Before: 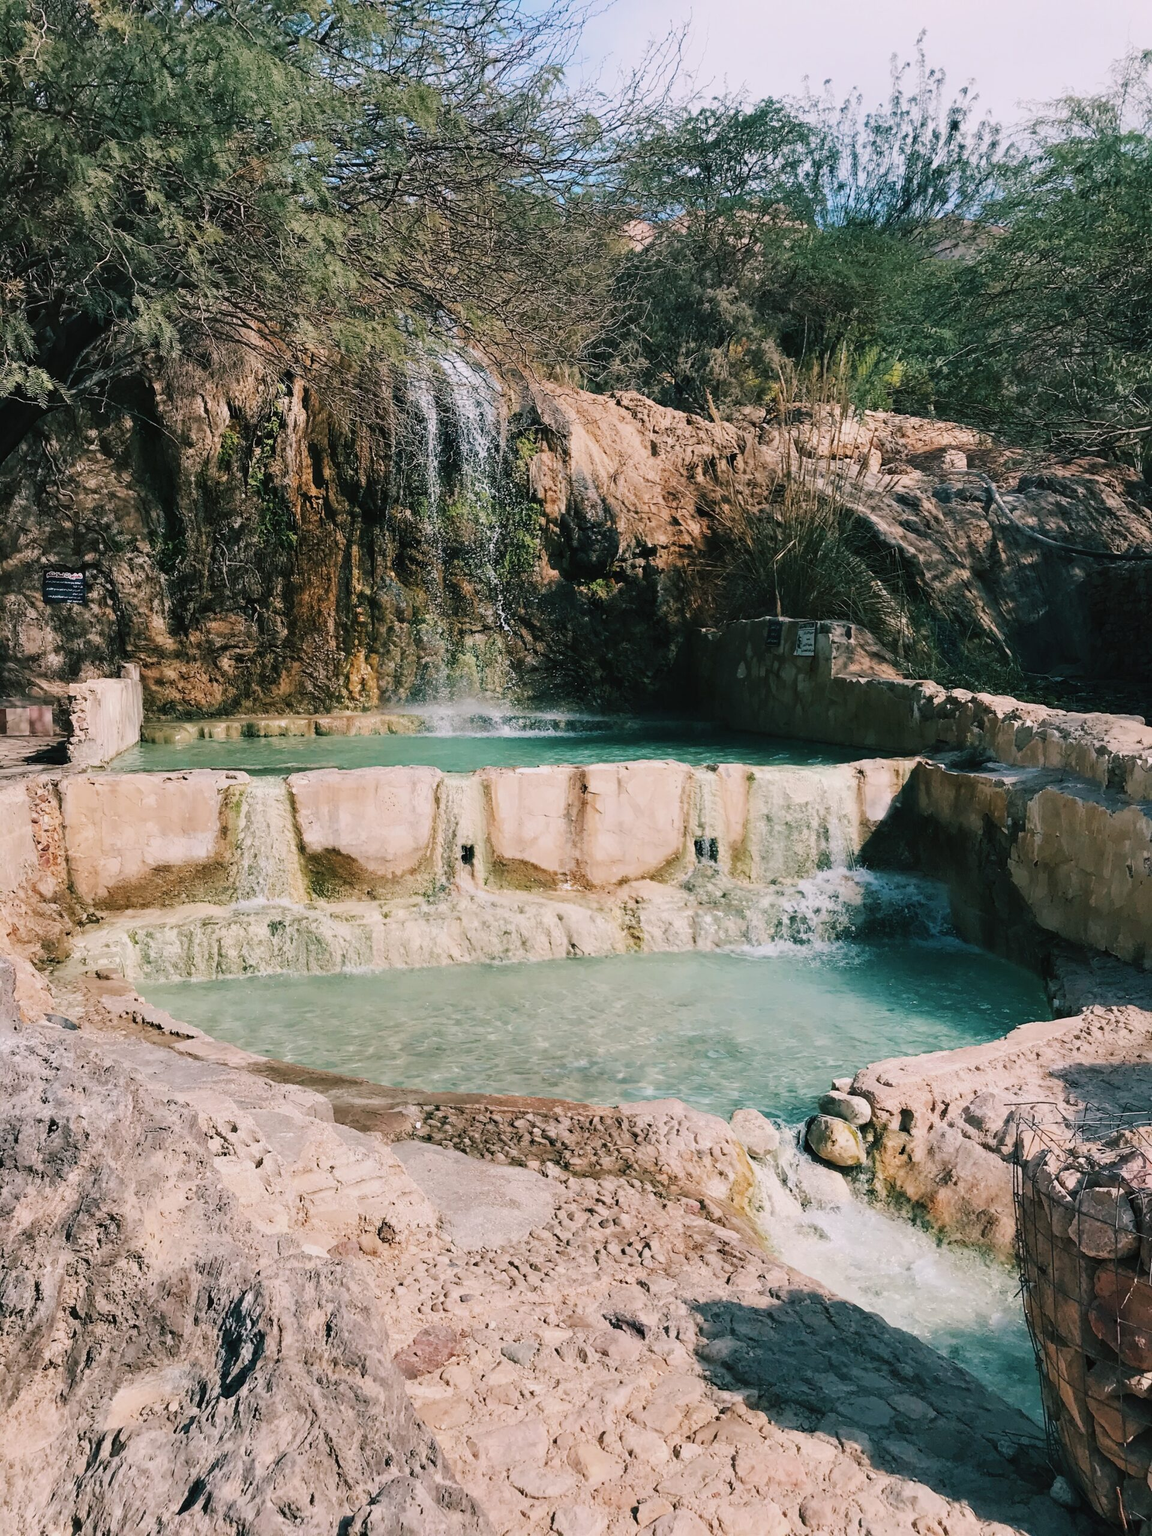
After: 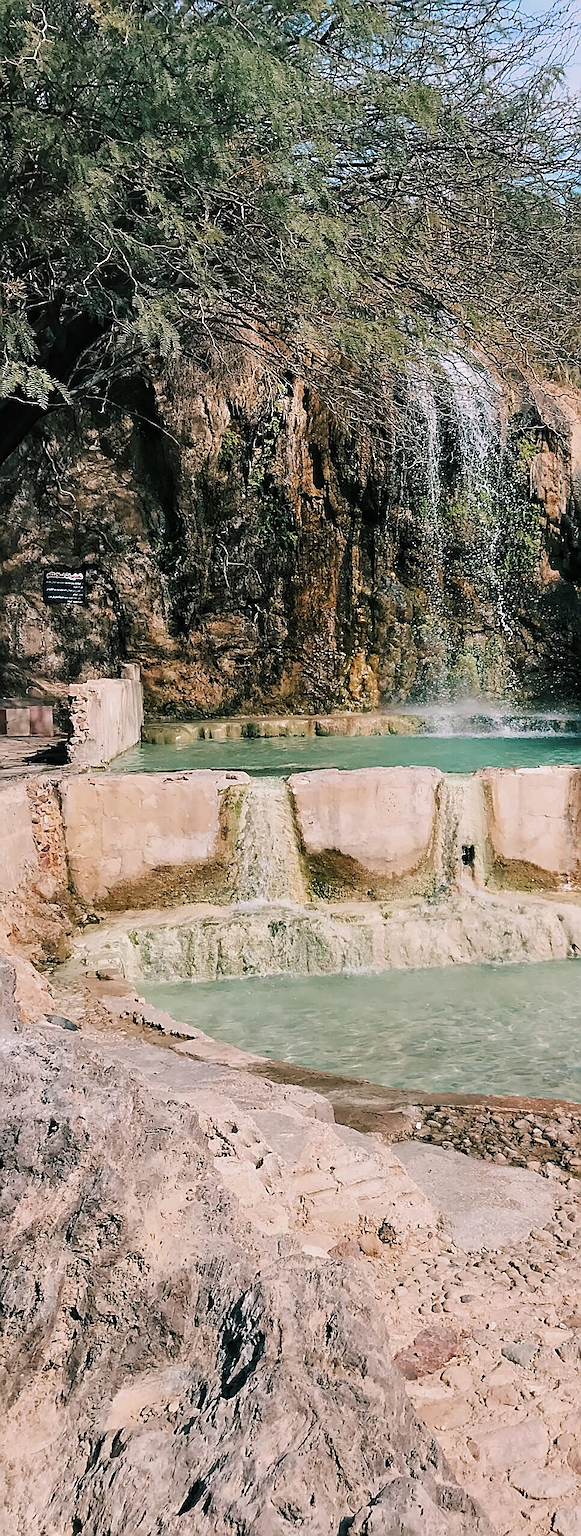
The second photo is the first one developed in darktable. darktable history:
sharpen: radius 1.365, amount 1.246, threshold 0.623
crop and rotate: left 0.008%, top 0%, right 49.497%
levels: levels [0.026, 0.507, 0.987]
